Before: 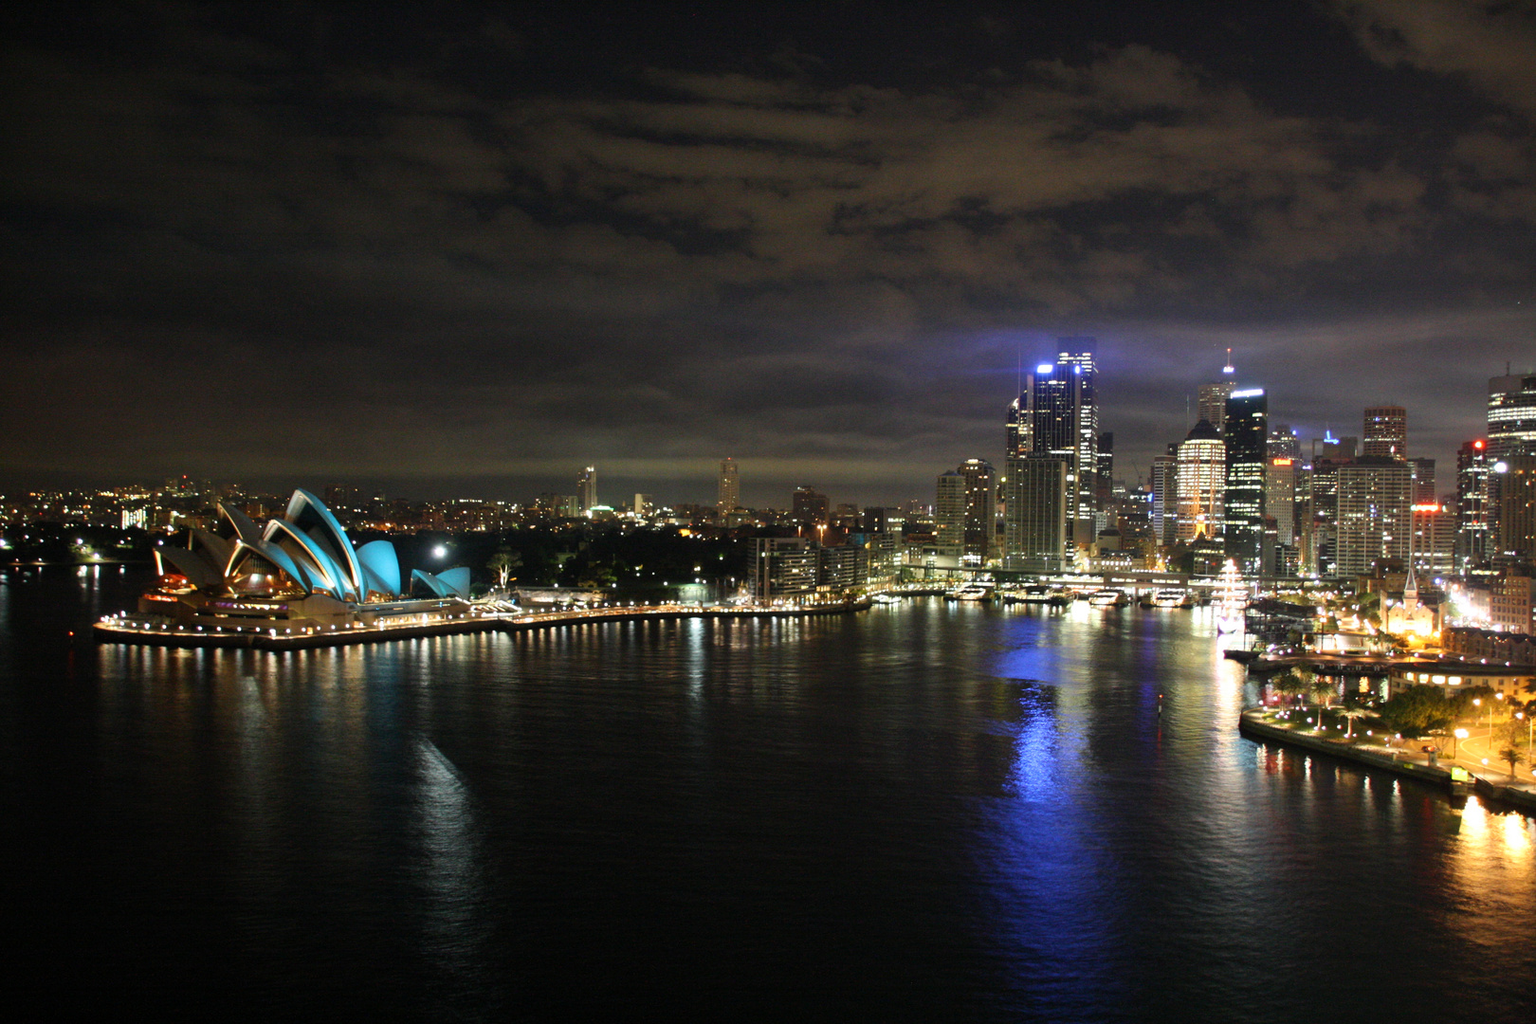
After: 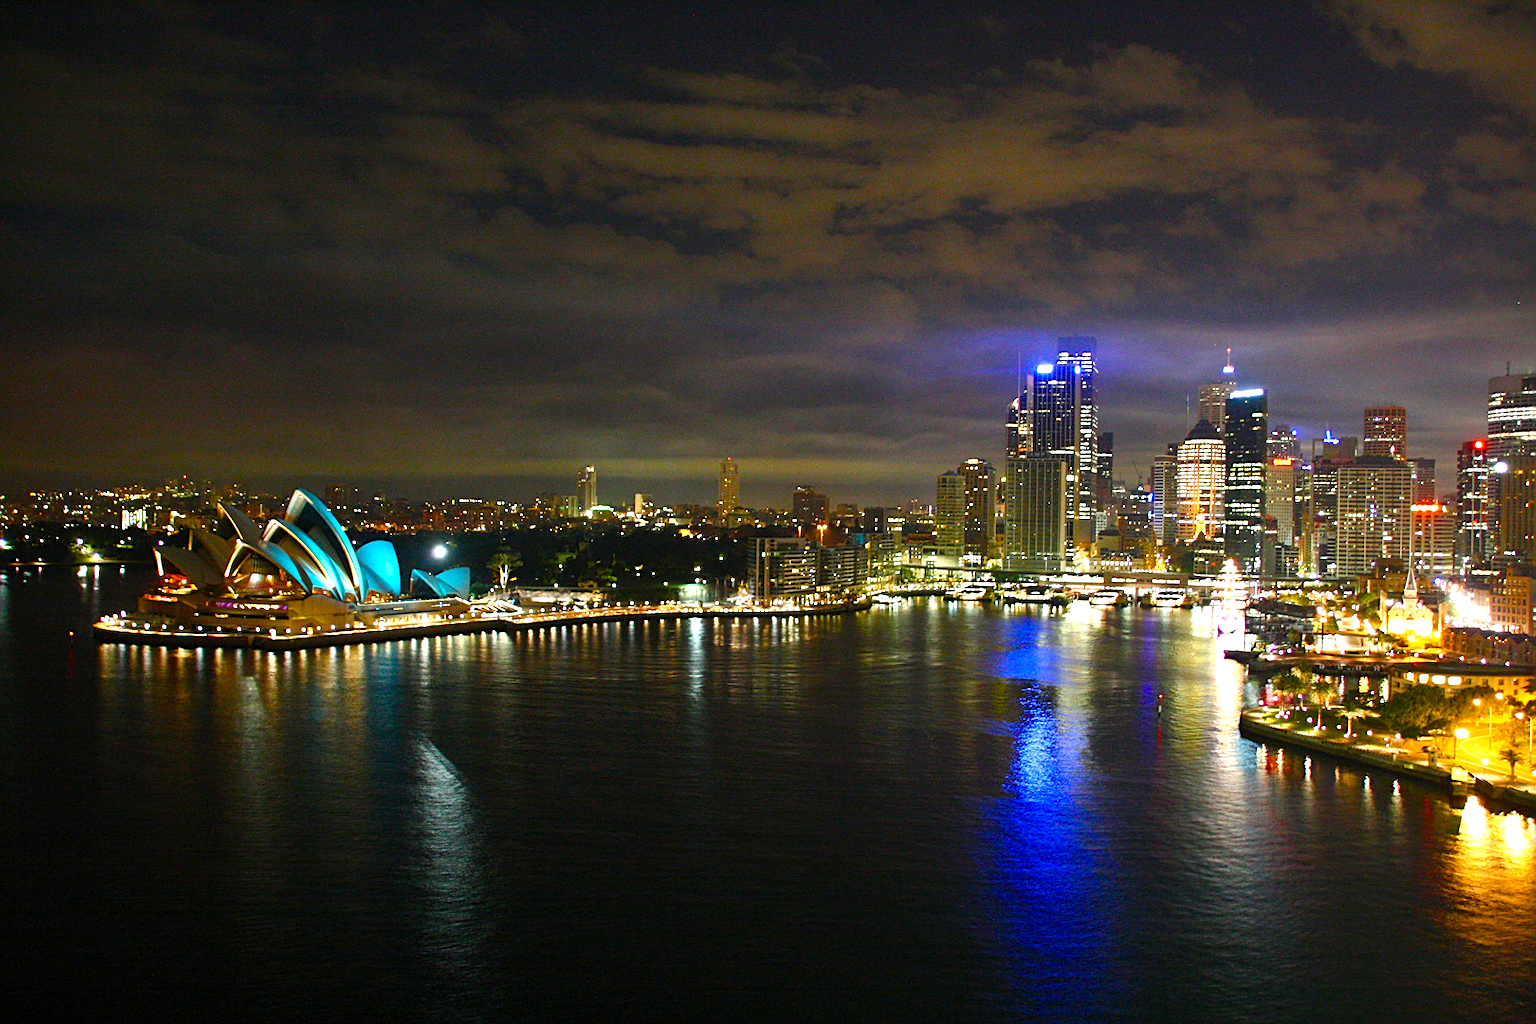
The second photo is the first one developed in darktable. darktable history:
exposure: exposure 0.6 EV, compensate highlight preservation false
sharpen: on, module defaults
color balance rgb: linear chroma grading › global chroma 15.169%, perceptual saturation grading › global saturation 34.54%, perceptual saturation grading › highlights -29.811%, perceptual saturation grading › shadows 36.194%, global vibrance 9.577%
